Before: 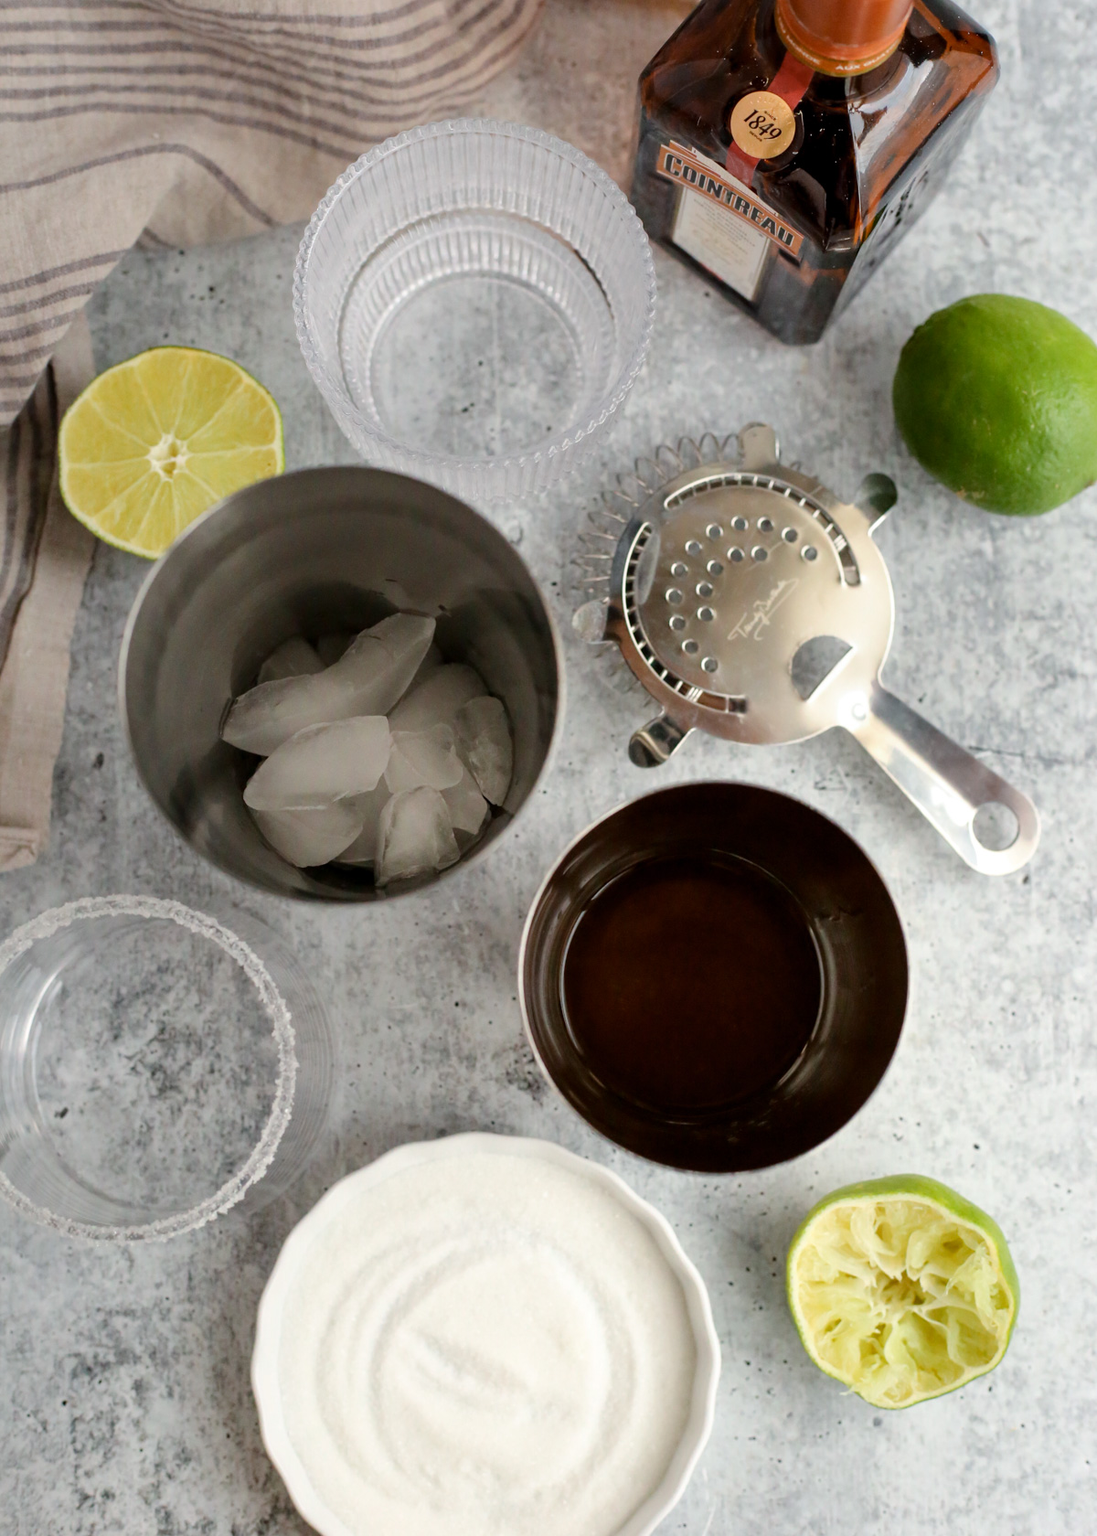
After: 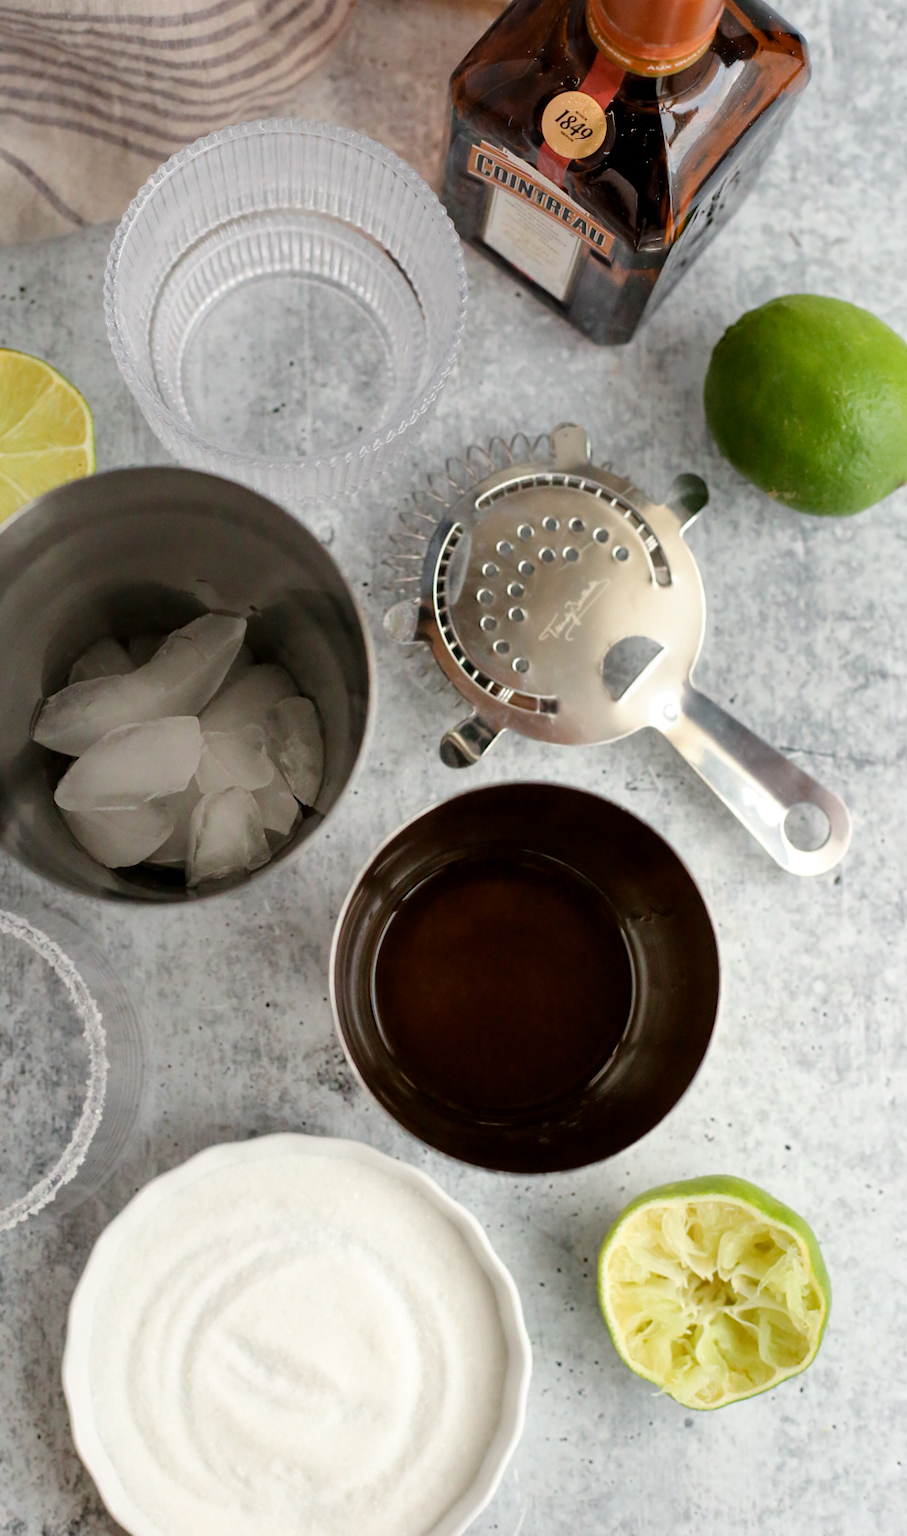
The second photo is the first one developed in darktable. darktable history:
crop: left 17.301%, bottom 0.017%
